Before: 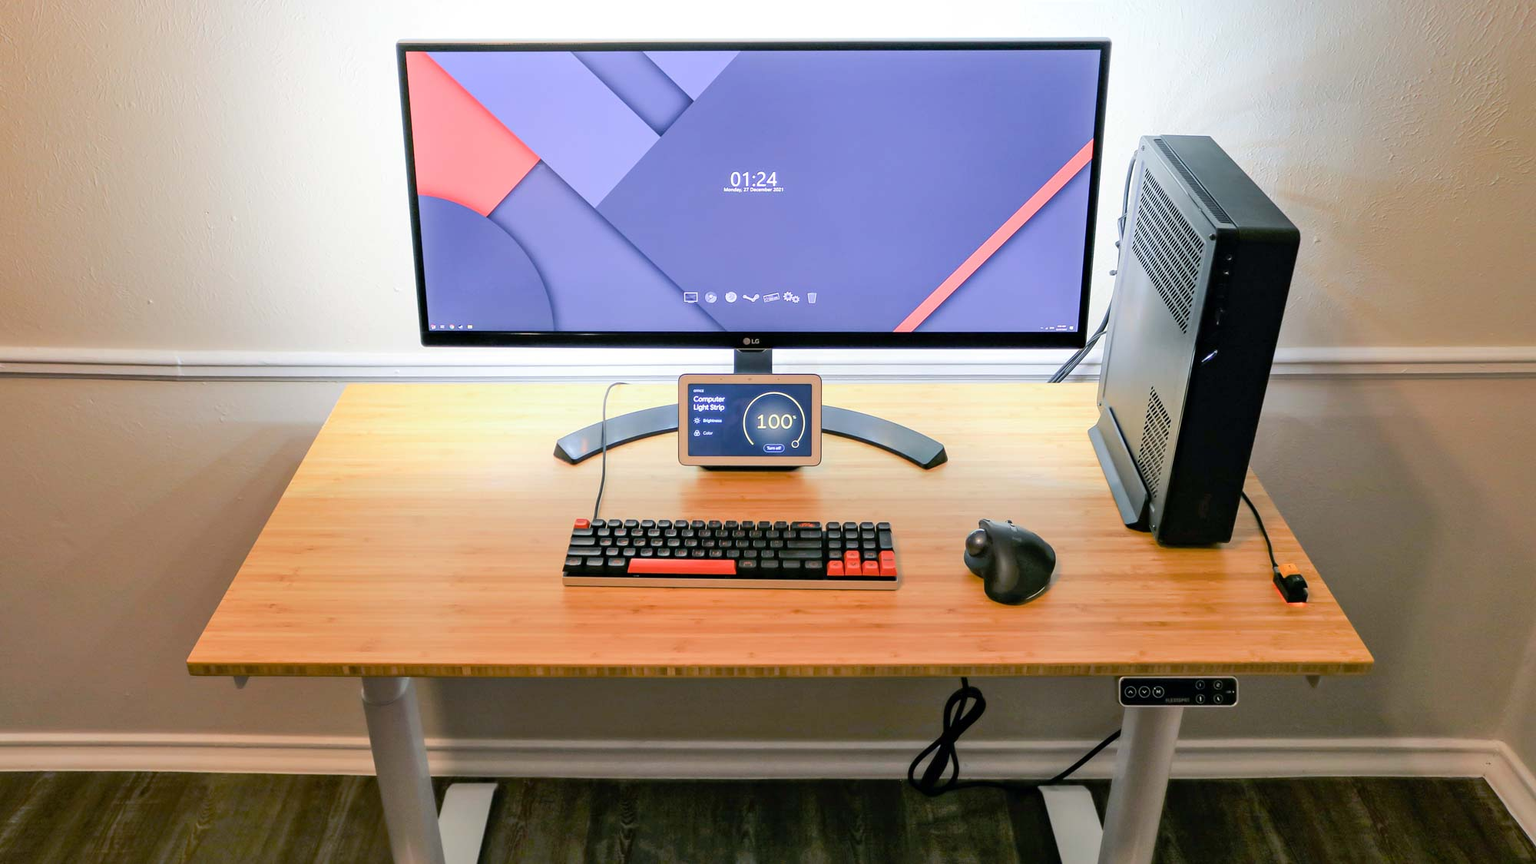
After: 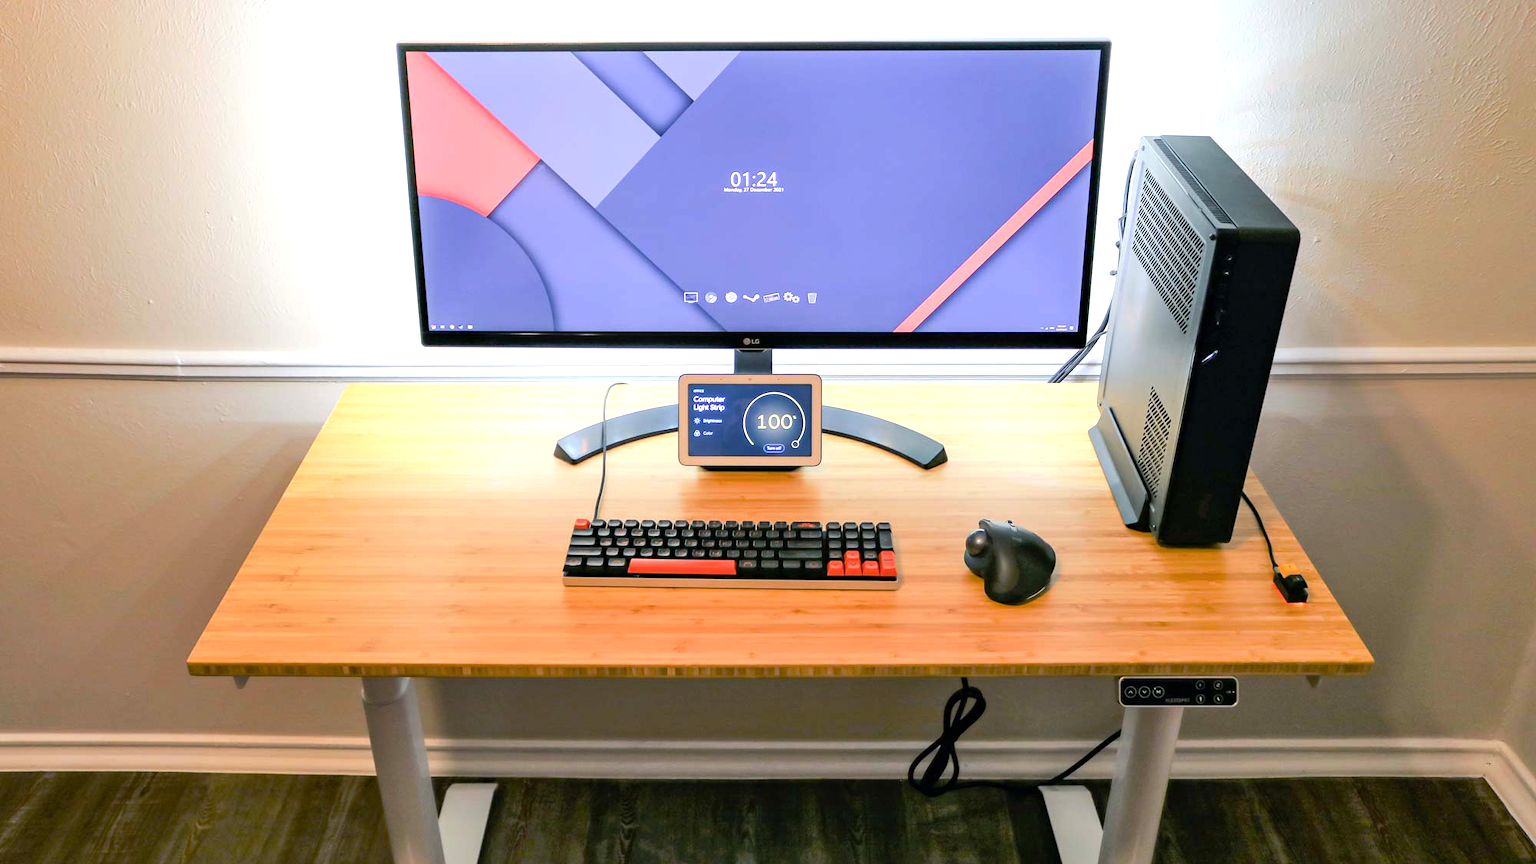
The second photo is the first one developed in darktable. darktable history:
color balance rgb: perceptual saturation grading › global saturation 3.4%, perceptual brilliance grading › global brilliance 10.893%
